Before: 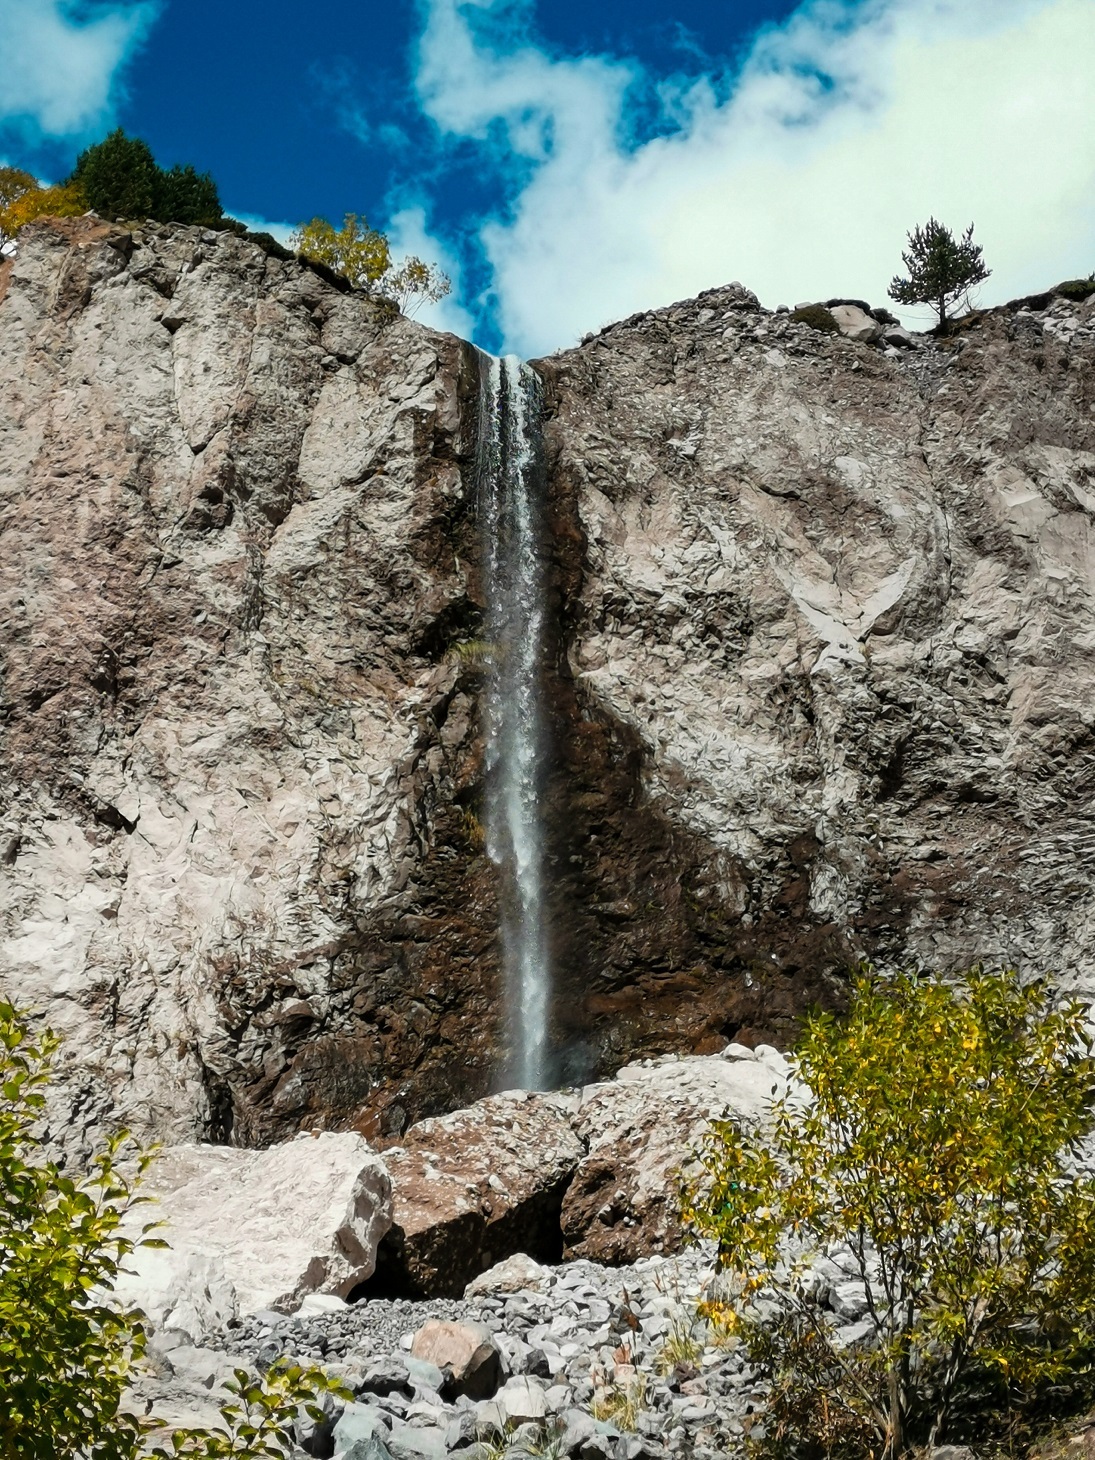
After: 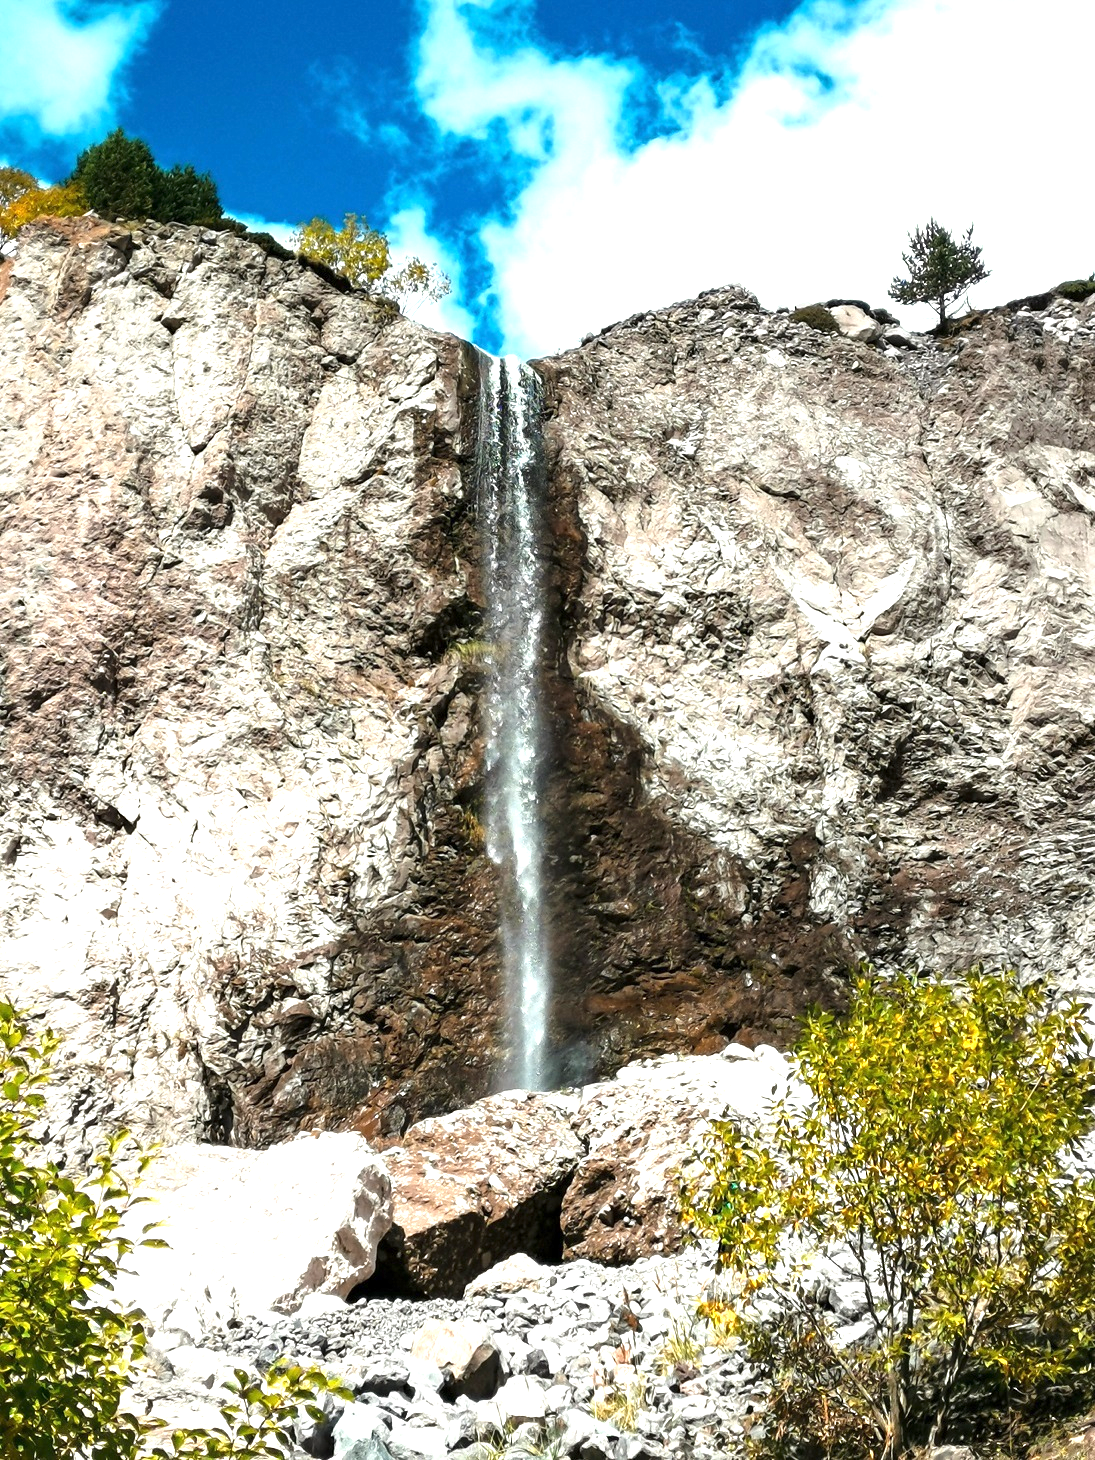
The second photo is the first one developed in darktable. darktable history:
exposure: exposure 1.209 EV, compensate highlight preservation false
